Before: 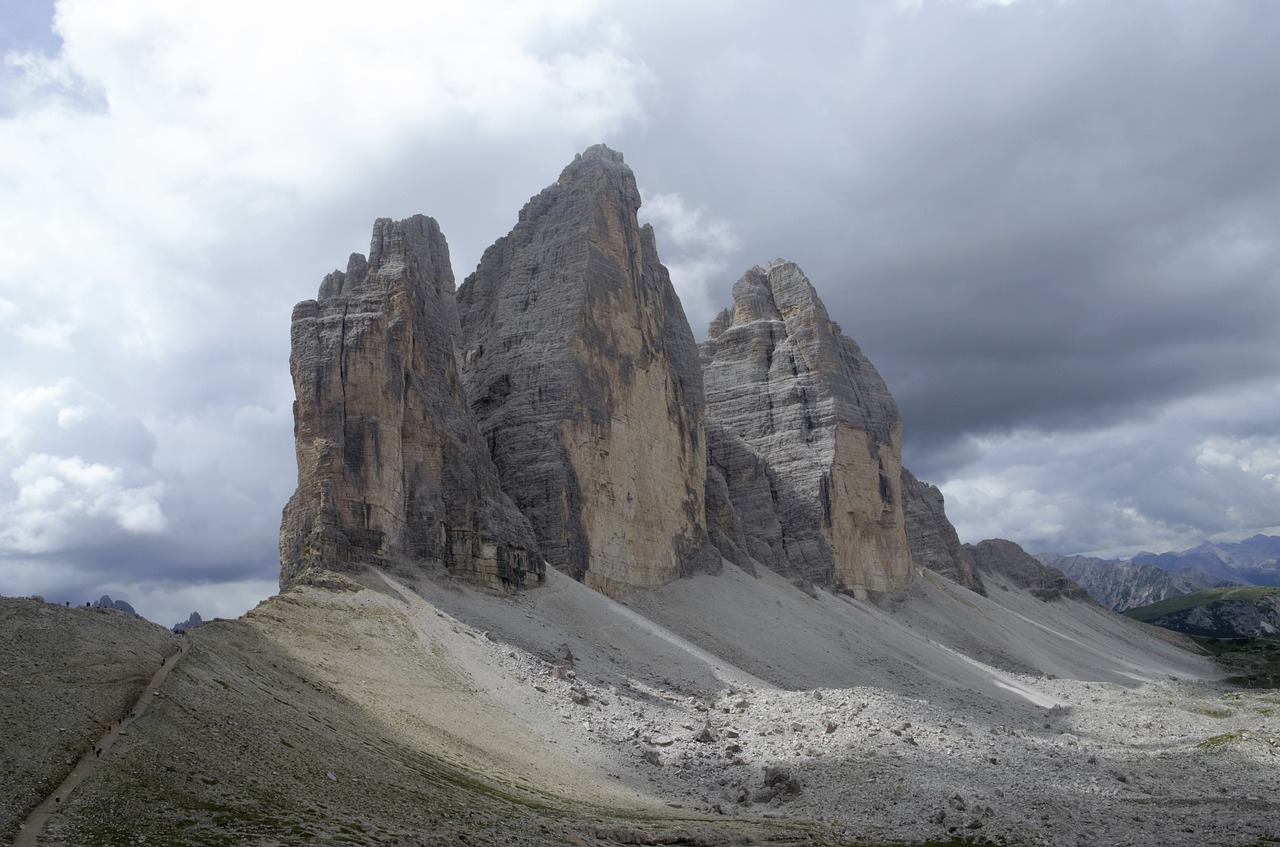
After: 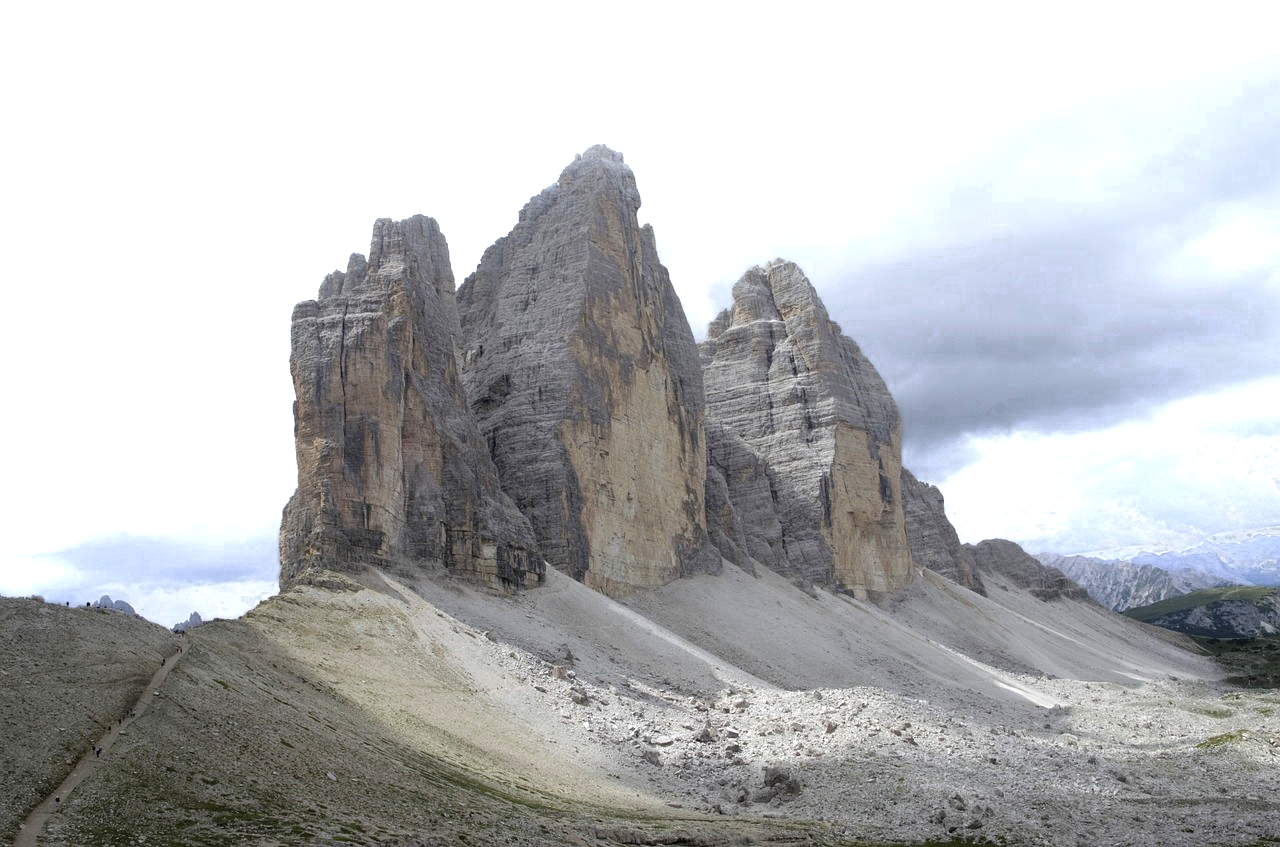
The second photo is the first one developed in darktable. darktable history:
color zones: curves: ch0 [(0.203, 0.433) (0.607, 0.517) (0.697, 0.696) (0.705, 0.897)]
exposure: black level correction 0, exposure 0.697 EV, compensate highlight preservation false
